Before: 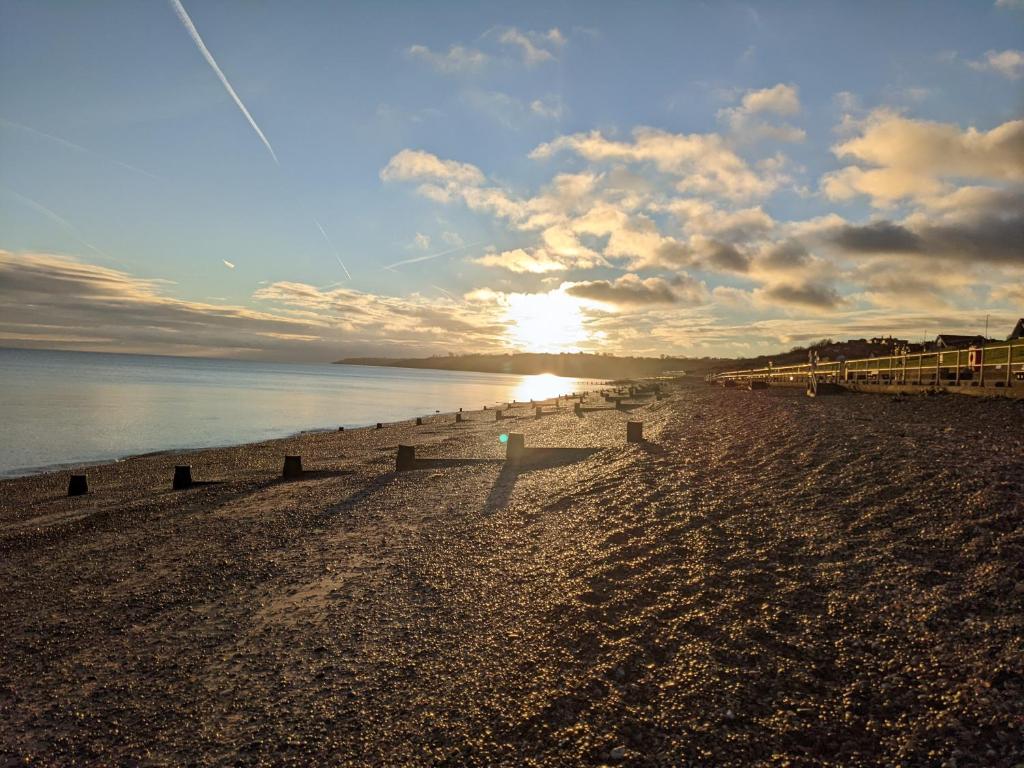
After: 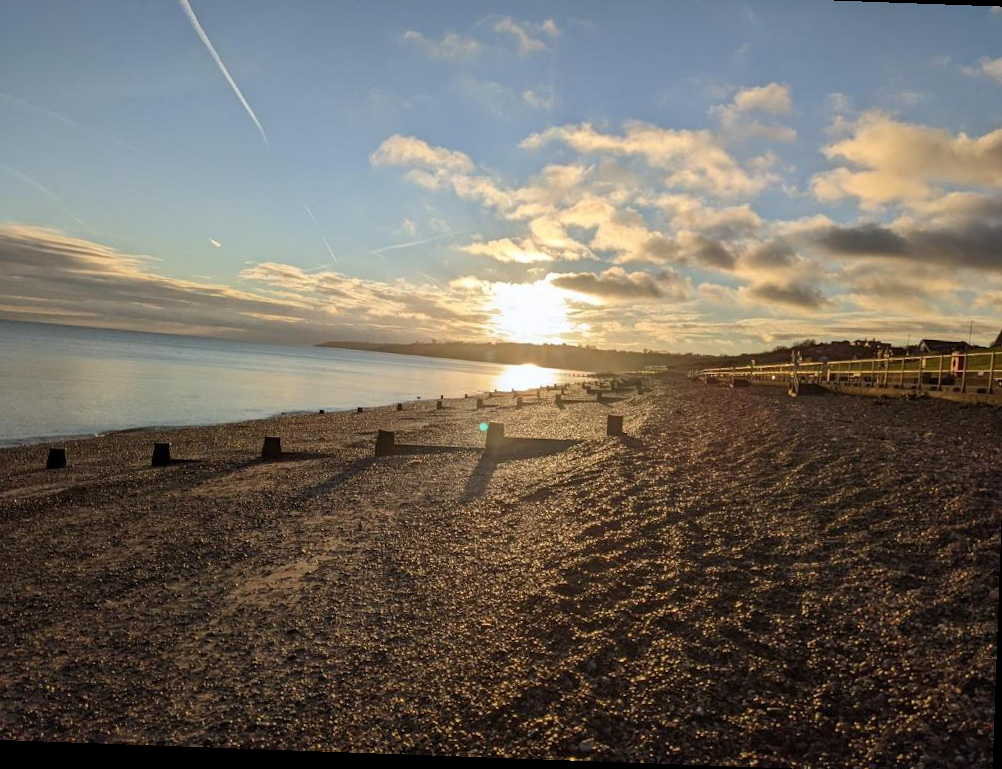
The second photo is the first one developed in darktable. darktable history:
crop and rotate: angle -2.06°, left 3.079%, top 3.742%, right 1.508%, bottom 0.55%
